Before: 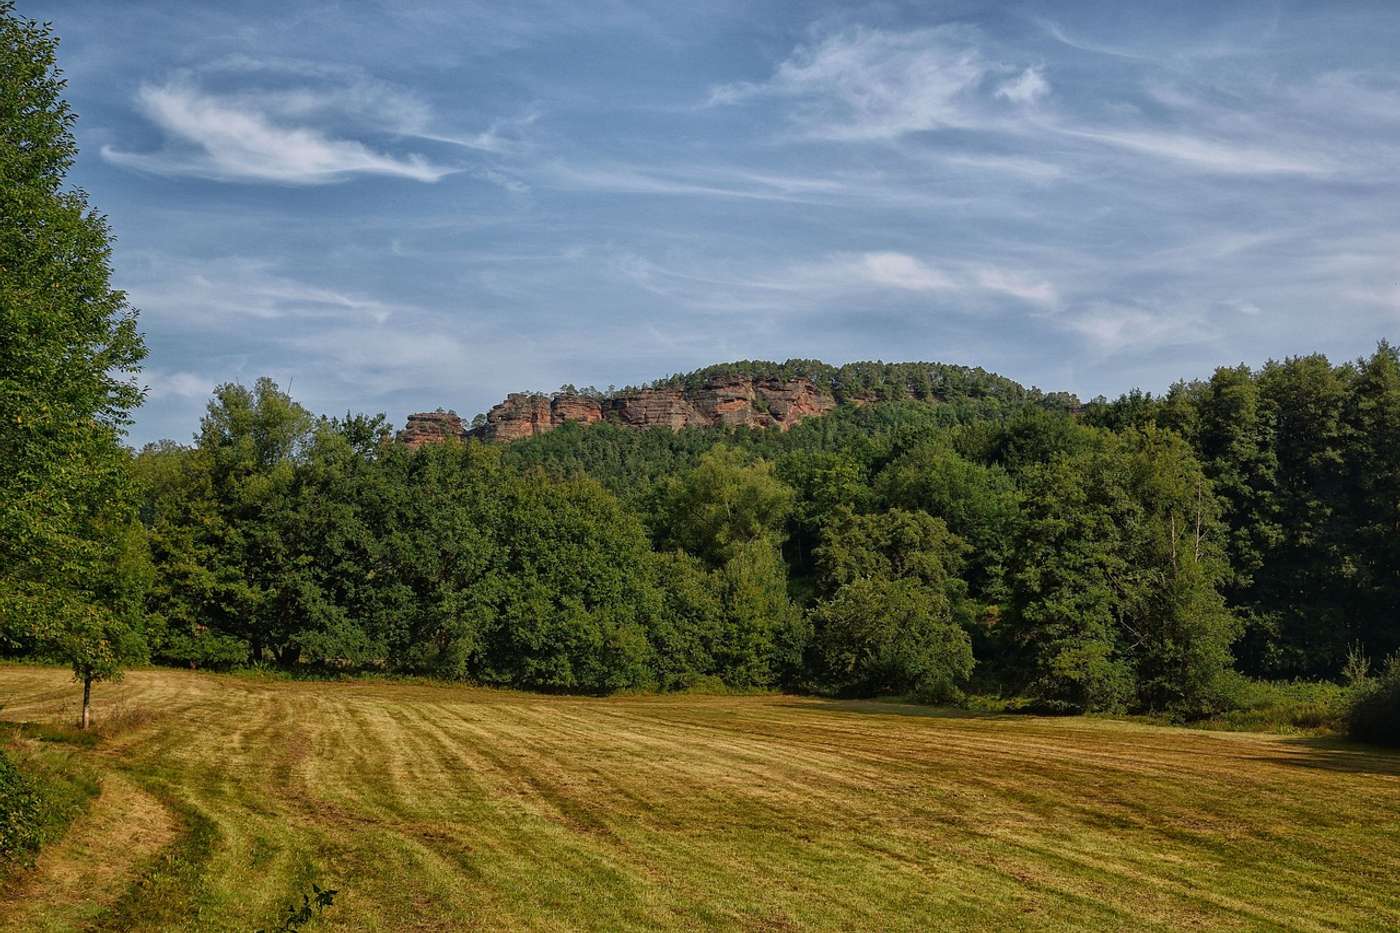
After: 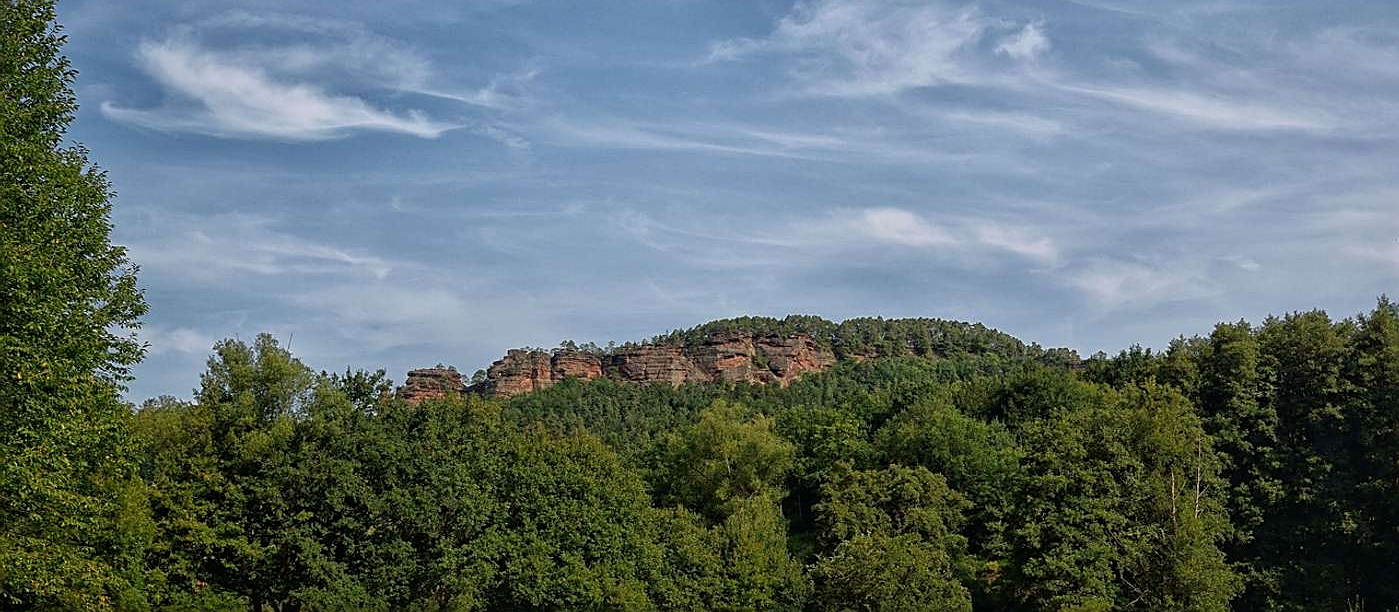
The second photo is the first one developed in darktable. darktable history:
exposure: black level correction 0.001, compensate highlight preservation false
crop and rotate: top 4.848%, bottom 29.503%
sharpen: on, module defaults
